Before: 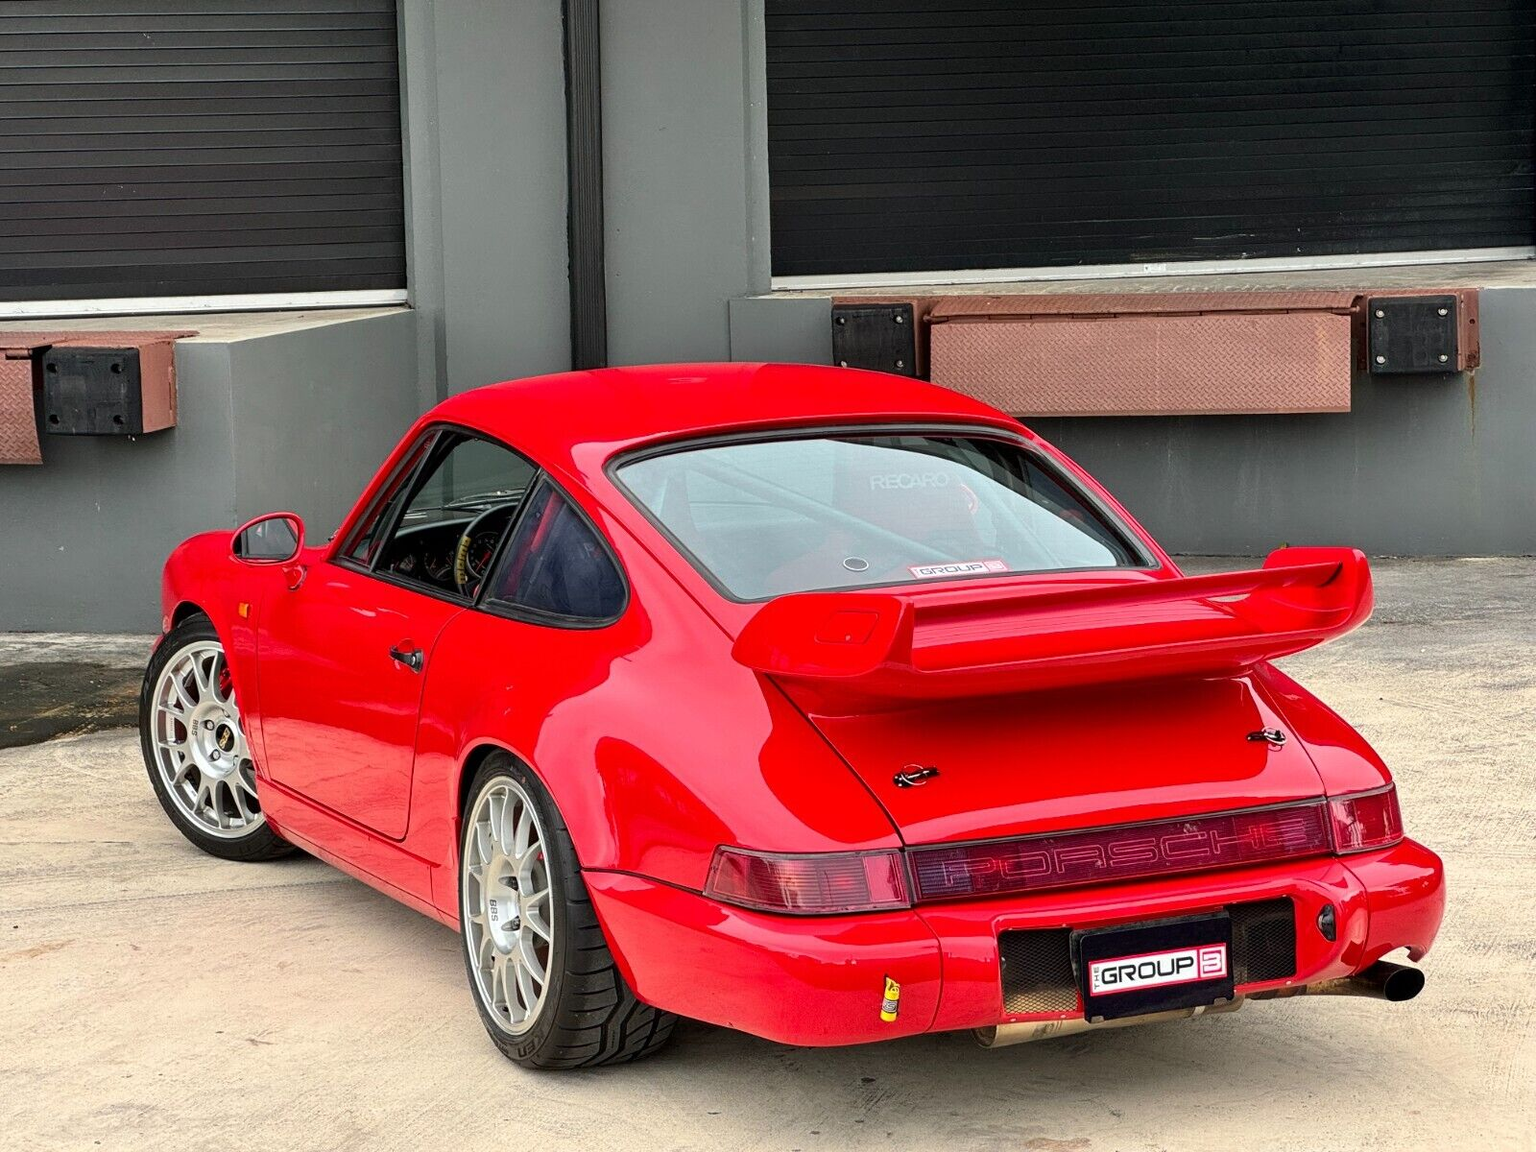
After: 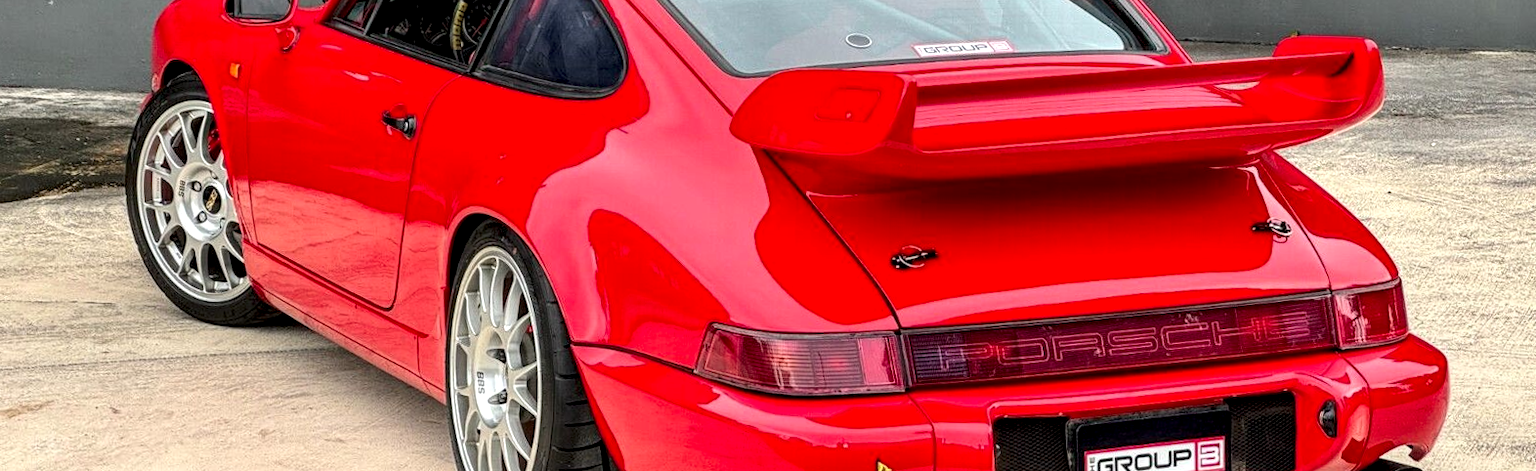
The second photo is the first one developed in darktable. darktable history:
vibrance: on, module defaults
crop: top 45.551%, bottom 12.262%
local contrast: detail 150%
rotate and perspective: rotation 1.57°, crop left 0.018, crop right 0.982, crop top 0.039, crop bottom 0.961
